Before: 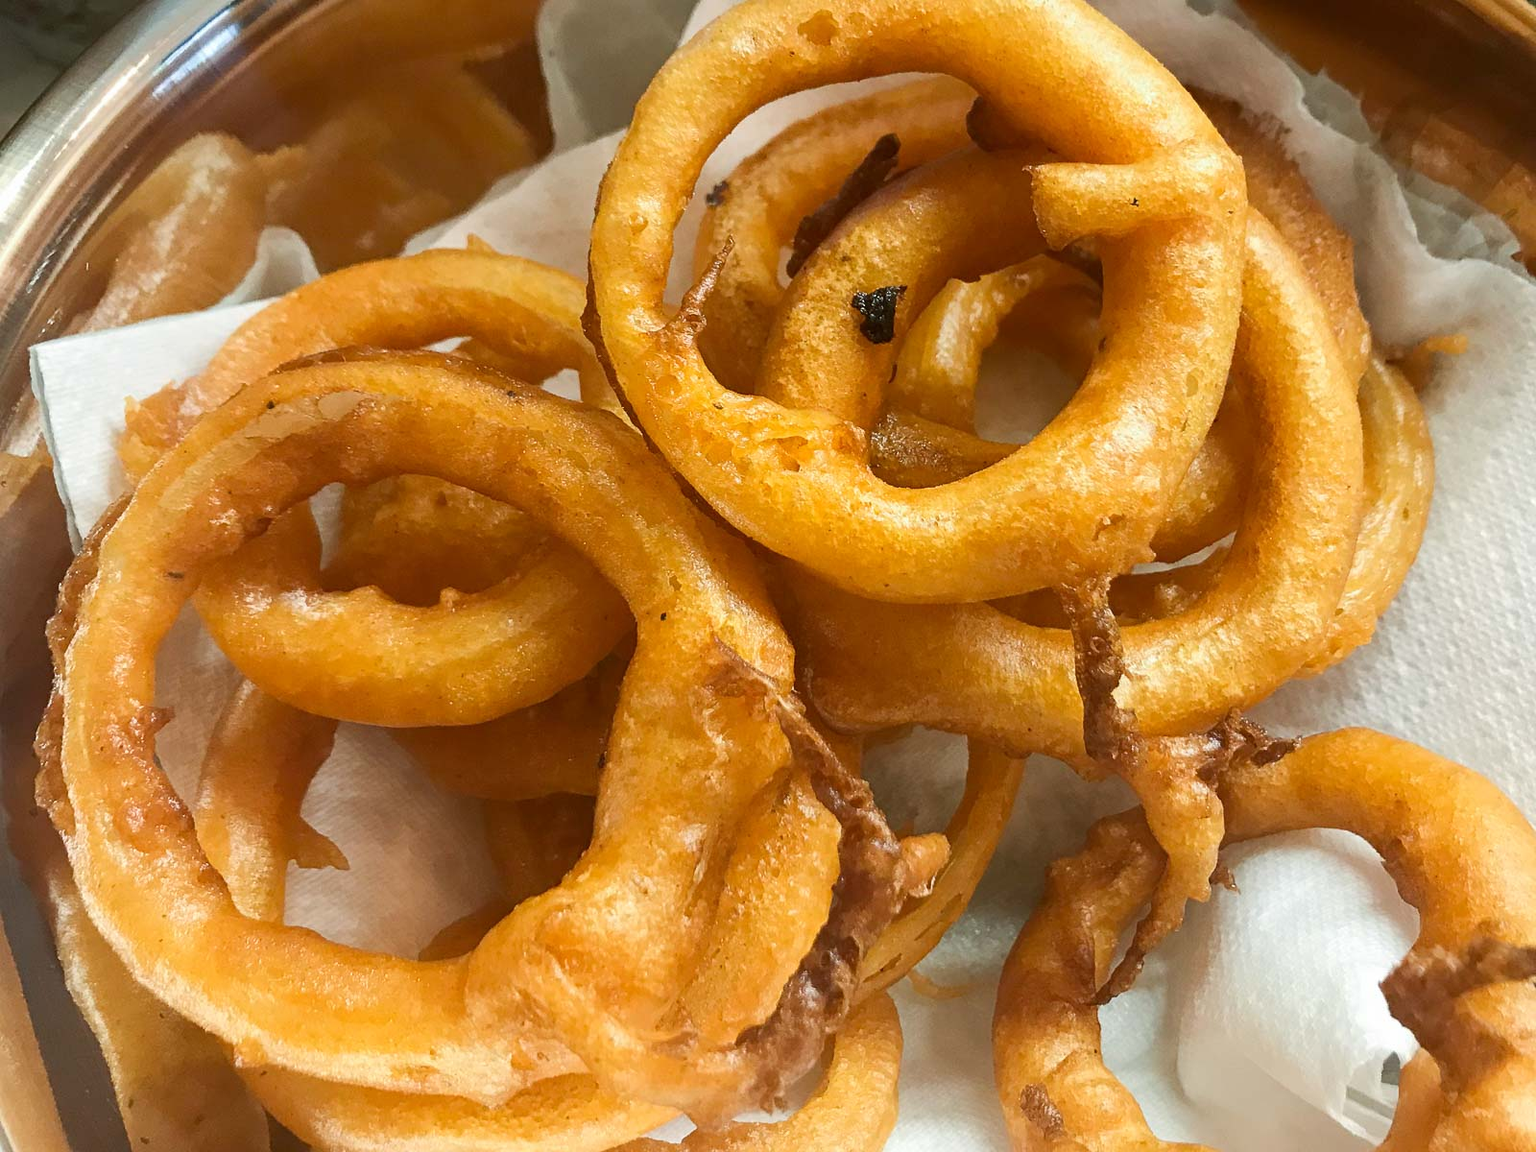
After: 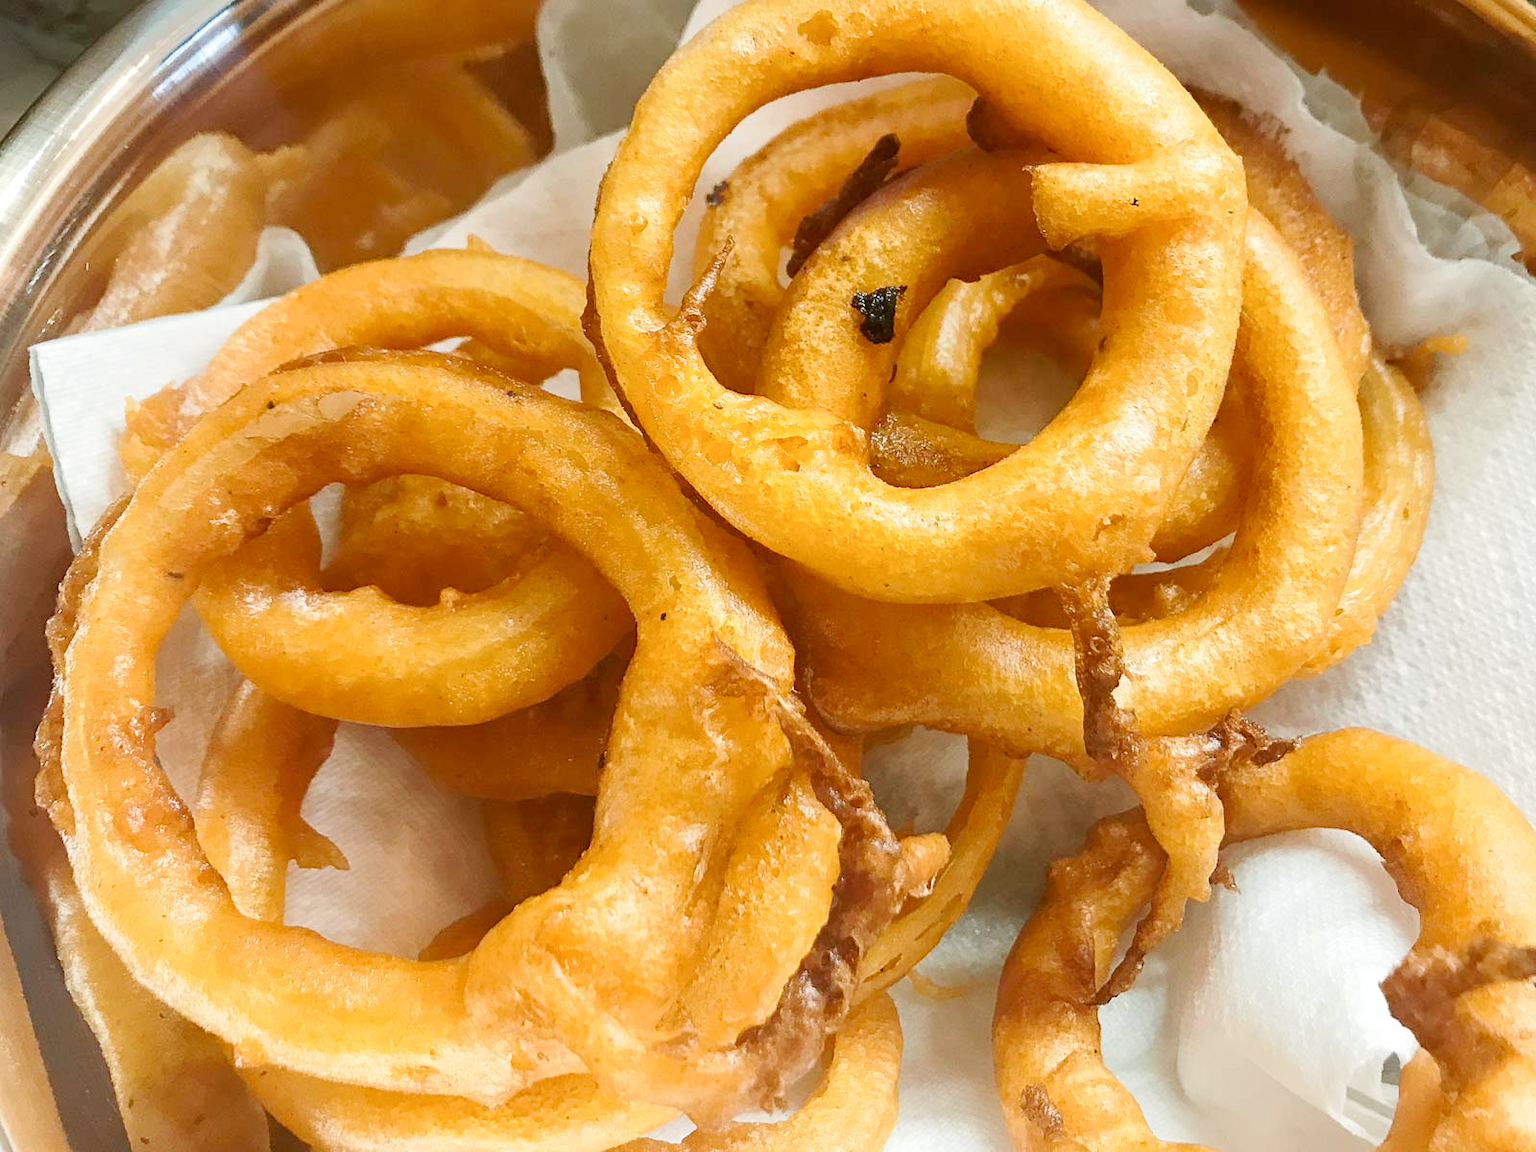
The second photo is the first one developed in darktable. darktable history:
tone equalizer: edges refinement/feathering 500, mask exposure compensation -1.57 EV, preserve details no
tone curve: curves: ch0 [(0, 0) (0.003, 0.004) (0.011, 0.014) (0.025, 0.032) (0.044, 0.057) (0.069, 0.089) (0.1, 0.128) (0.136, 0.174) (0.177, 0.227) (0.224, 0.287) (0.277, 0.354) (0.335, 0.427) (0.399, 0.507) (0.468, 0.582) (0.543, 0.653) (0.623, 0.726) (0.709, 0.799) (0.801, 0.876) (0.898, 0.937) (1, 1)], preserve colors none
